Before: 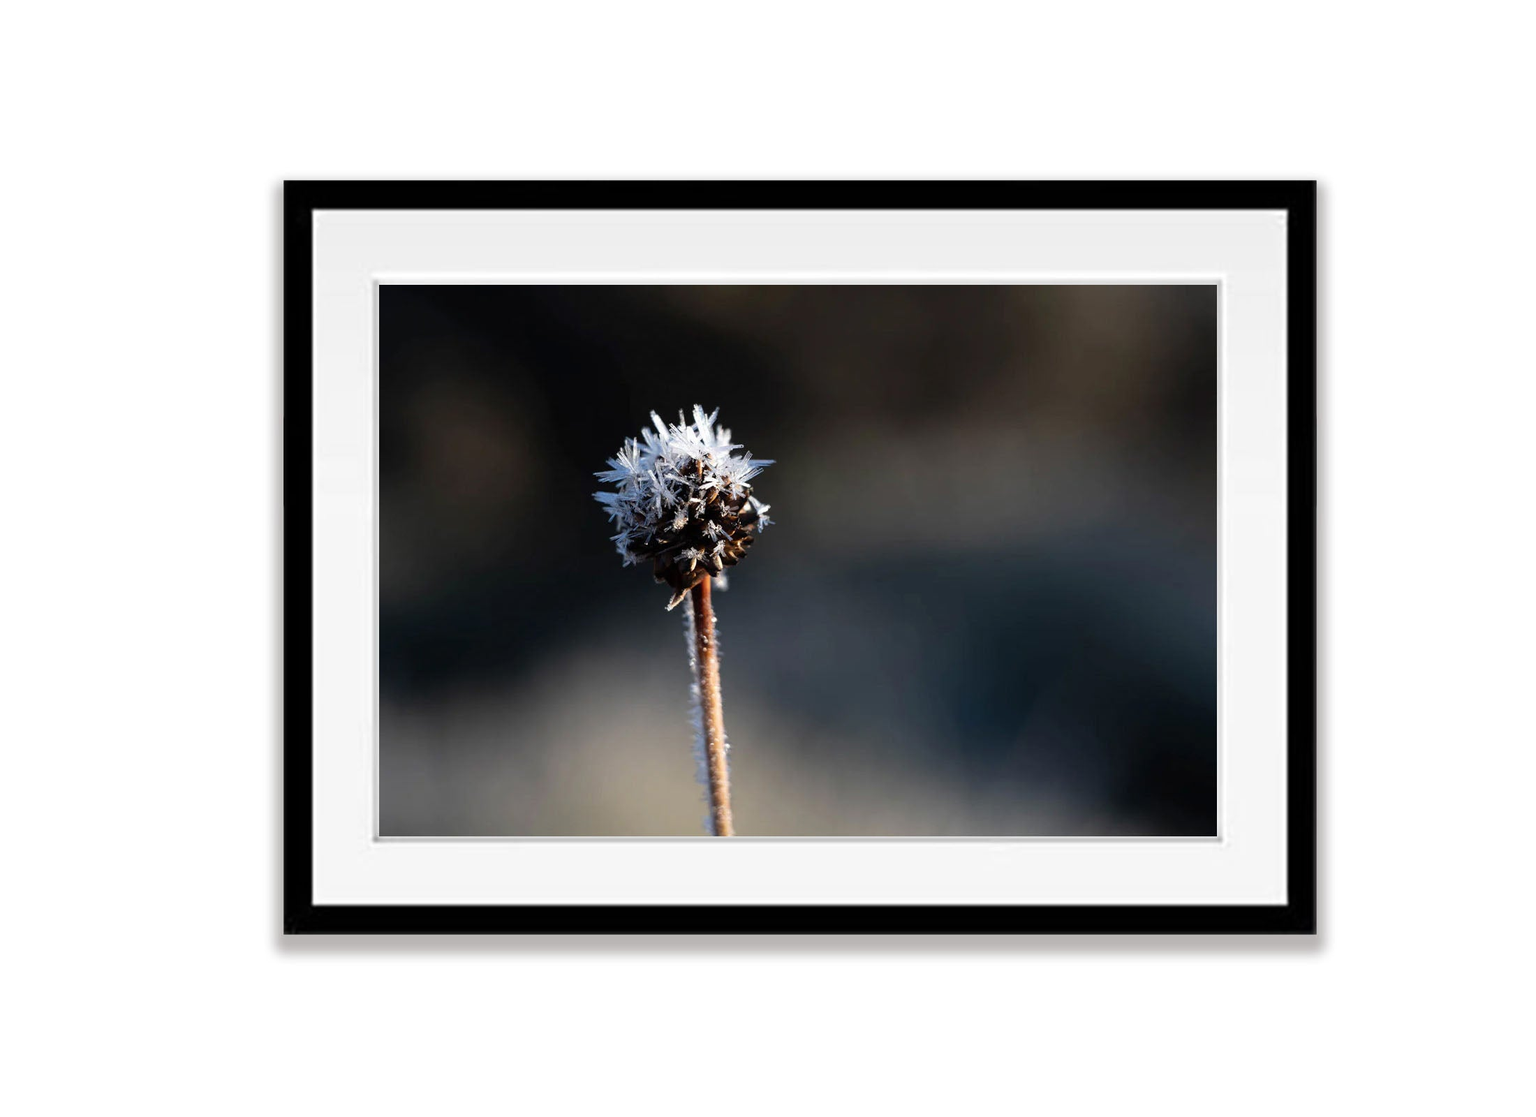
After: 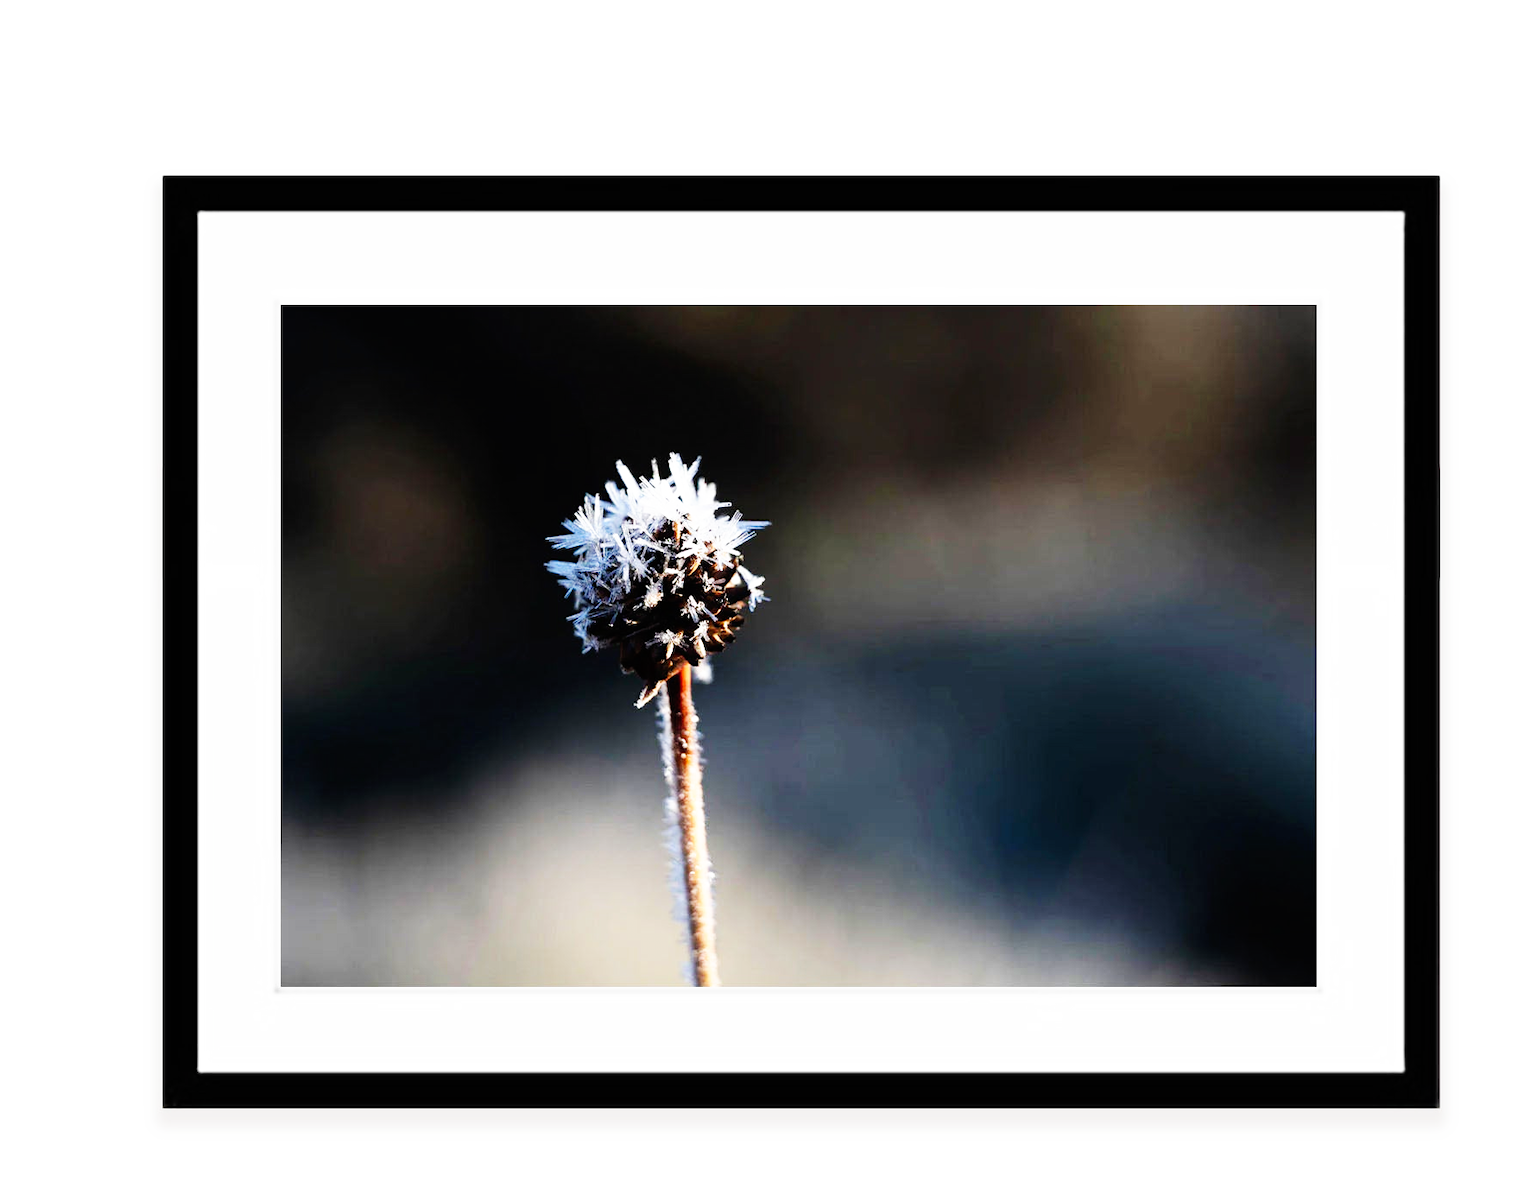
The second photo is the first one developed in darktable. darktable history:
crop: left 9.929%, top 3.475%, right 9.188%, bottom 9.529%
base curve: curves: ch0 [(0, 0) (0.007, 0.004) (0.027, 0.03) (0.046, 0.07) (0.207, 0.54) (0.442, 0.872) (0.673, 0.972) (1, 1)], preserve colors none
